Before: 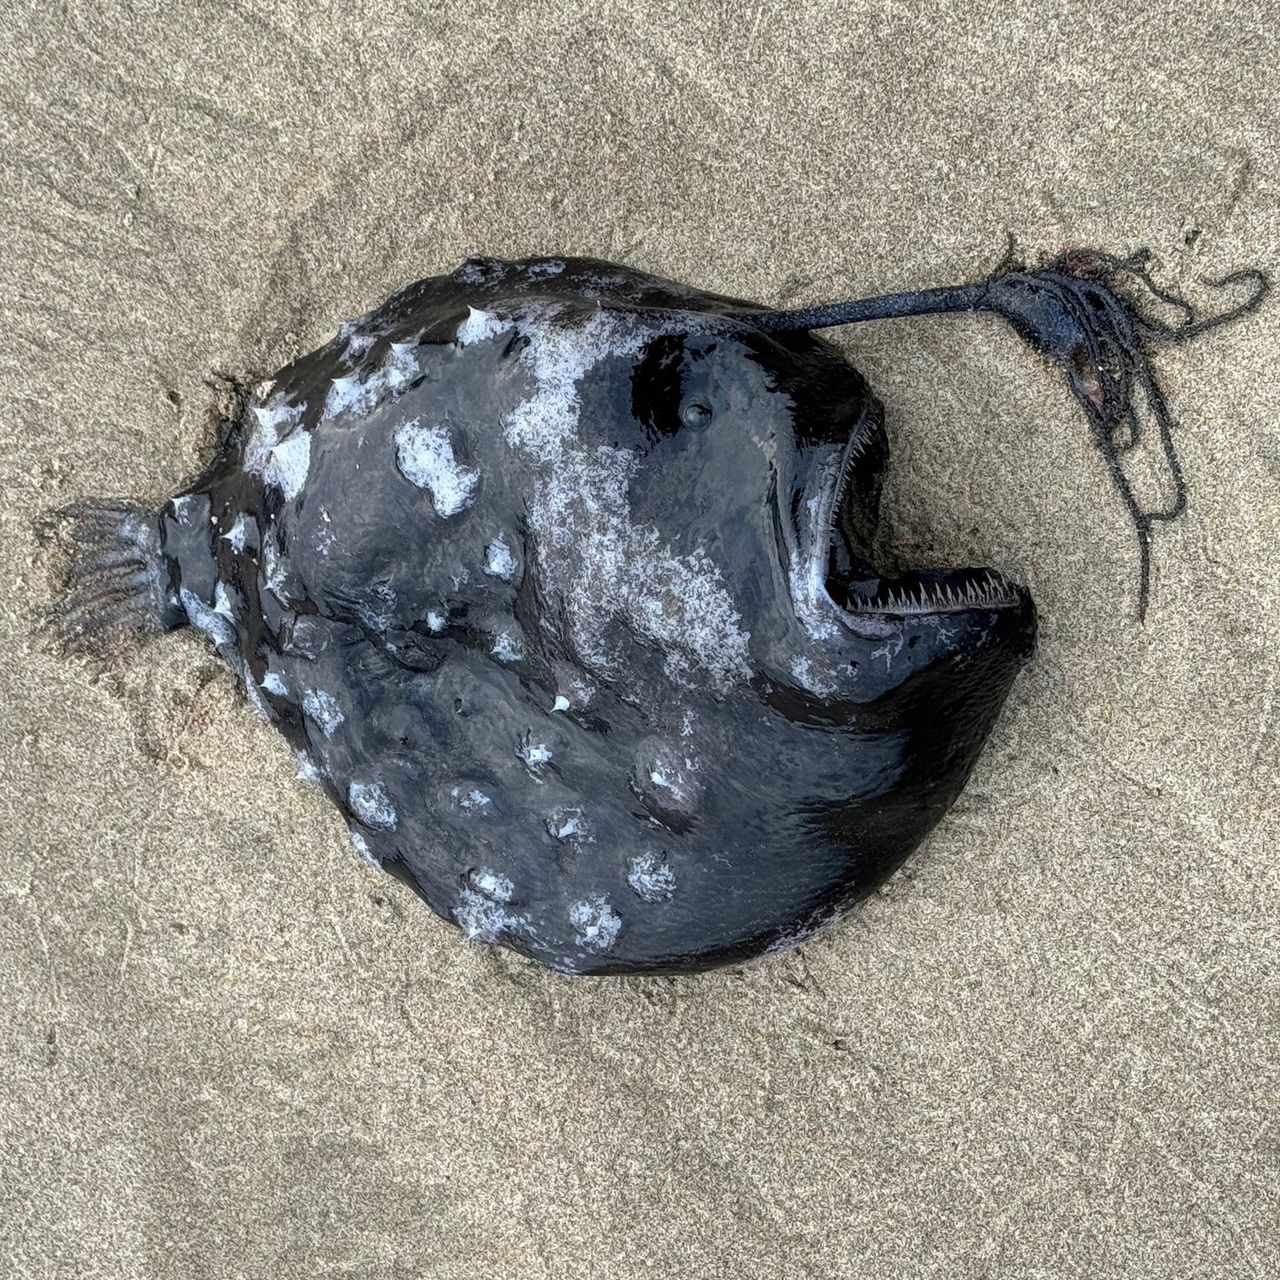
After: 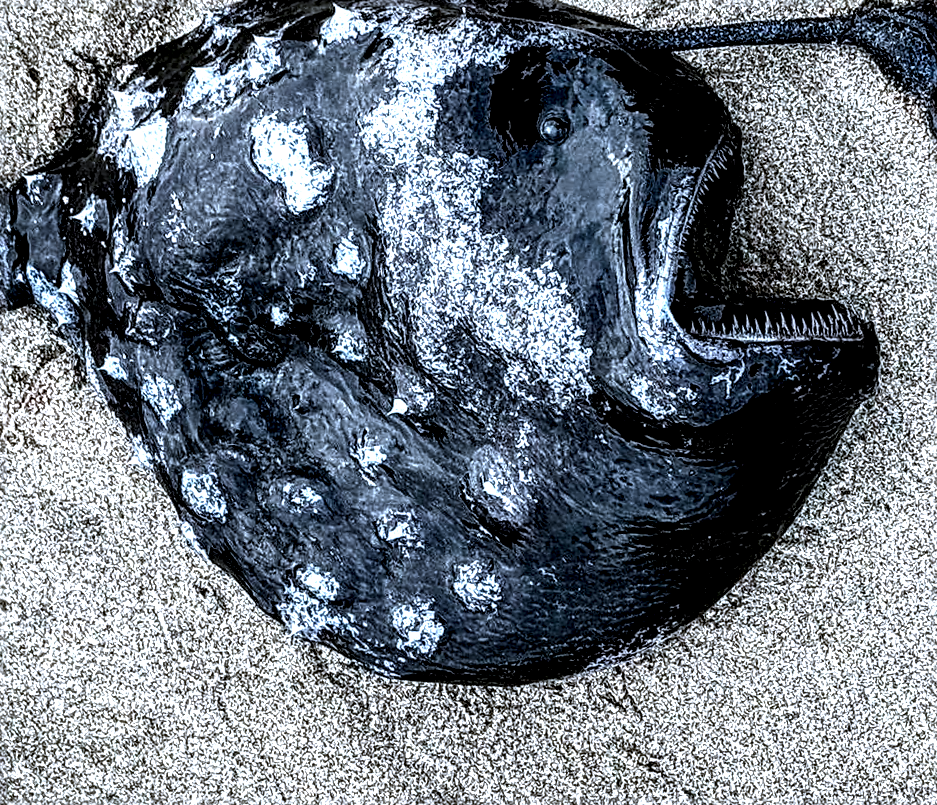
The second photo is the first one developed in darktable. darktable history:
color correction: highlights a* -2.16, highlights b* -18.53
local contrast: highlights 116%, shadows 43%, detail 291%
crop and rotate: angle -3.96°, left 9.877%, top 20.966%, right 11.977%, bottom 11.928%
sharpen: radius 2.536, amount 0.629
